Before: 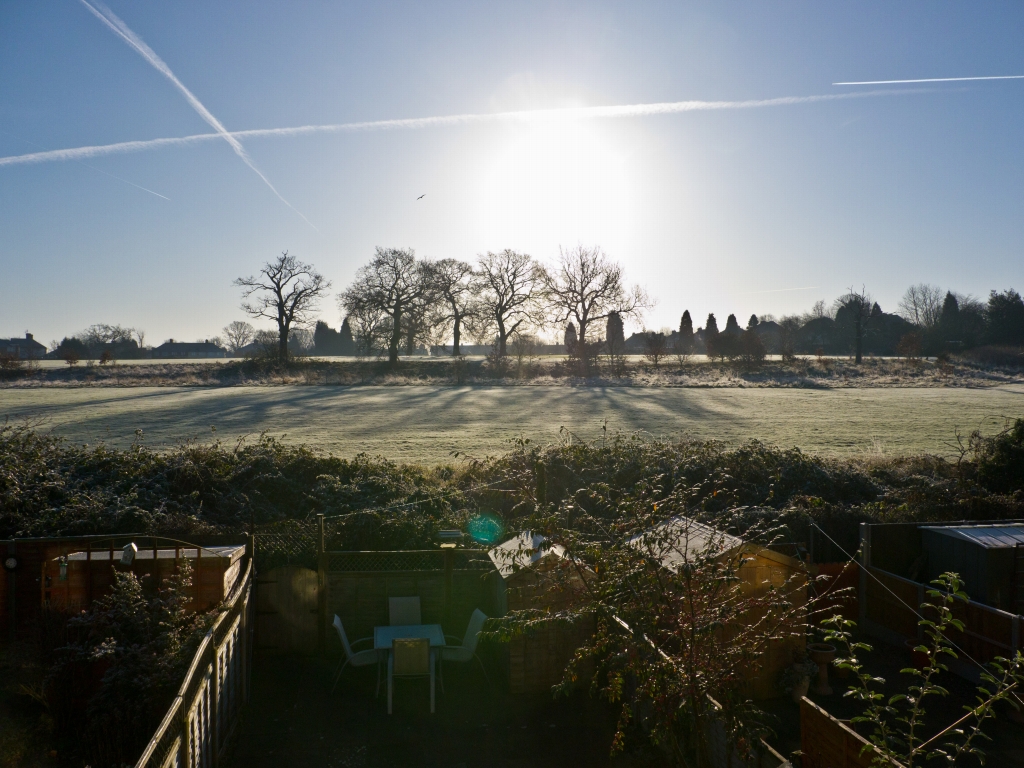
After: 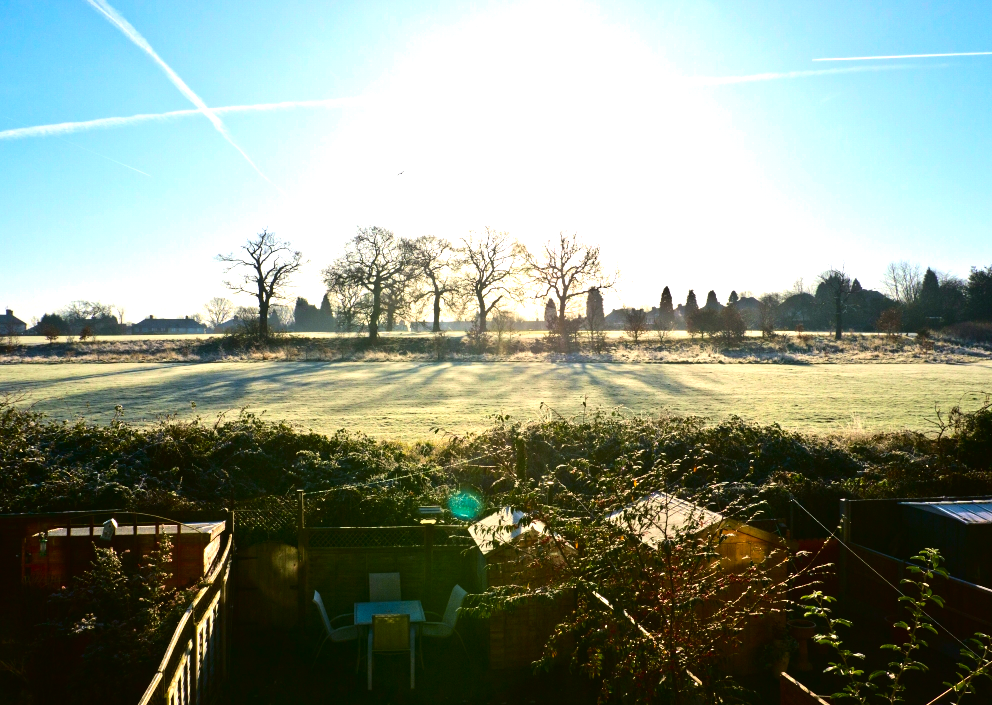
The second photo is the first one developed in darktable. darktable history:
tone equalizer: -8 EV -0.75 EV, -7 EV -0.7 EV, -6 EV -0.6 EV, -5 EV -0.4 EV, -3 EV 0.4 EV, -2 EV 0.6 EV, -1 EV 0.7 EV, +0 EV 0.75 EV, edges refinement/feathering 500, mask exposure compensation -1.57 EV, preserve details no
color balance rgb: perceptual saturation grading › global saturation 30%, global vibrance 20%
tone curve: curves: ch0 [(0, 0.021) (0.049, 0.044) (0.152, 0.14) (0.328, 0.377) (0.473, 0.543) (0.641, 0.705) (0.868, 0.887) (1, 0.969)]; ch1 [(0, 0) (0.322, 0.328) (0.43, 0.425) (0.474, 0.466) (0.502, 0.503) (0.522, 0.526) (0.564, 0.591) (0.602, 0.632) (0.677, 0.701) (0.859, 0.885) (1, 1)]; ch2 [(0, 0) (0.33, 0.301) (0.447, 0.44) (0.487, 0.496) (0.502, 0.516) (0.535, 0.554) (0.565, 0.598) (0.618, 0.629) (1, 1)], color space Lab, independent channels, preserve colors none
exposure: exposure 0.722 EV, compensate highlight preservation false
crop: left 1.964%, top 3.251%, right 1.122%, bottom 4.933%
